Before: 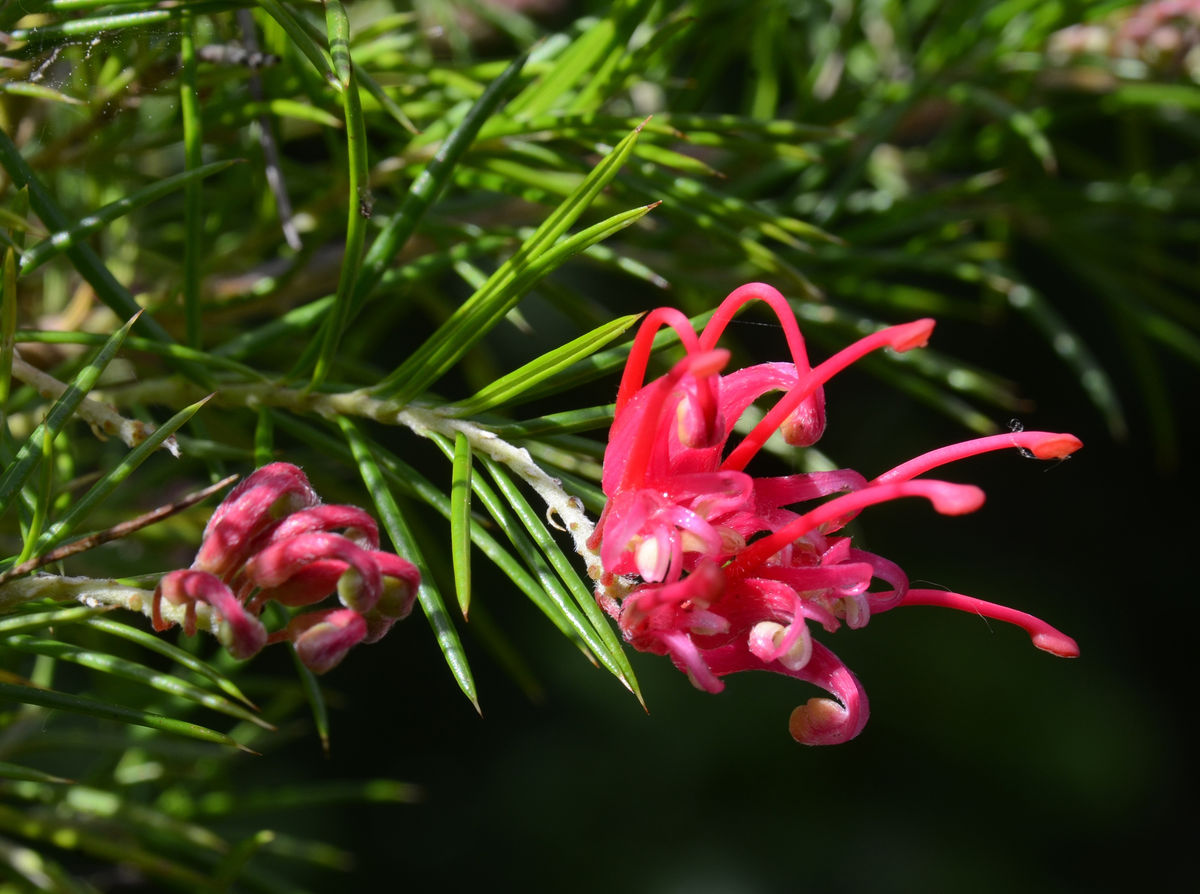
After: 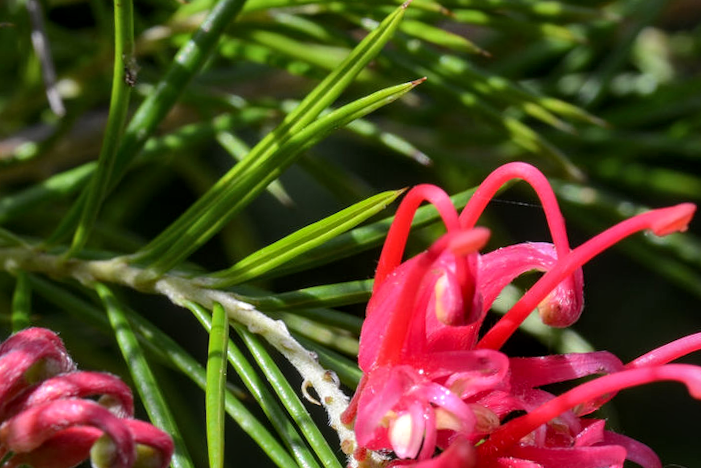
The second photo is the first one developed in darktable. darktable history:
crop: left 20.932%, top 15.471%, right 21.848%, bottom 34.081%
local contrast: on, module defaults
rotate and perspective: rotation 1.72°, automatic cropping off
